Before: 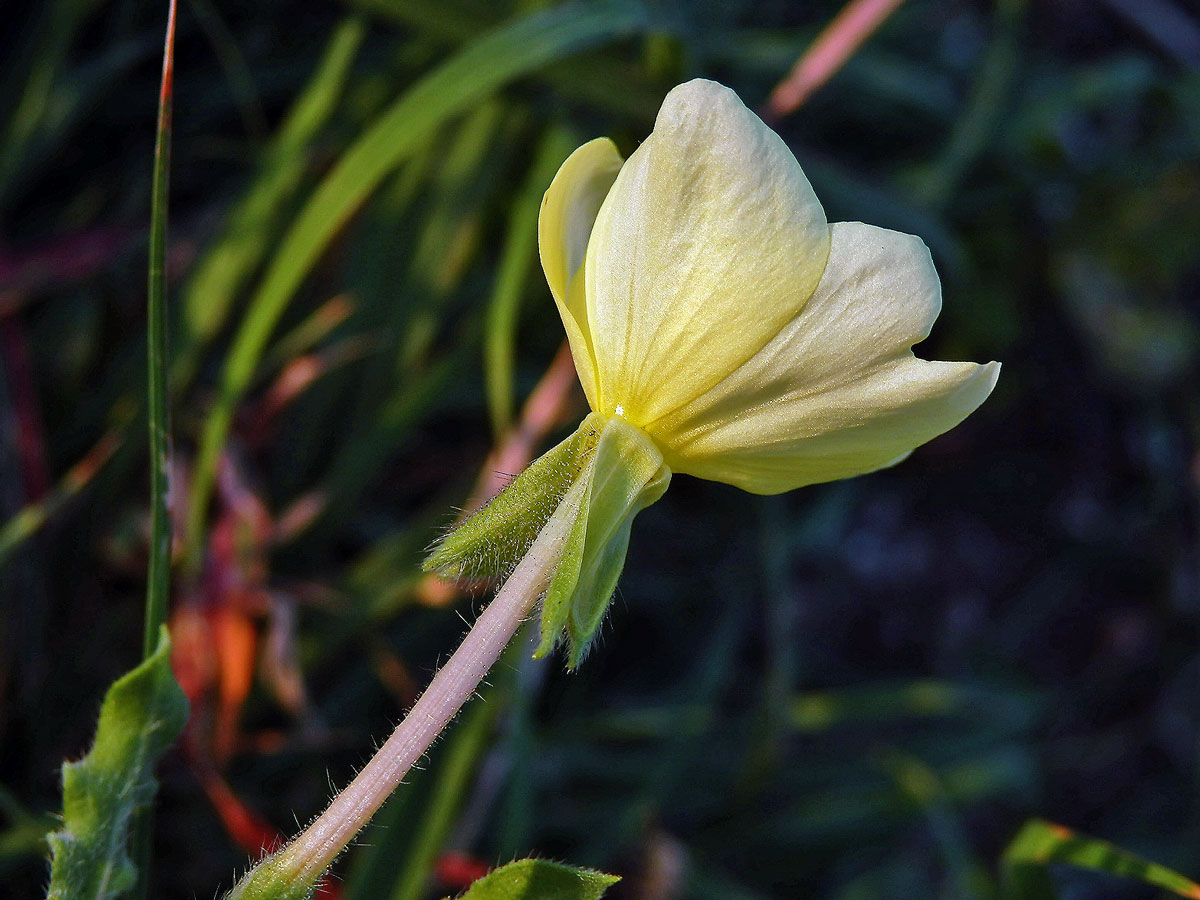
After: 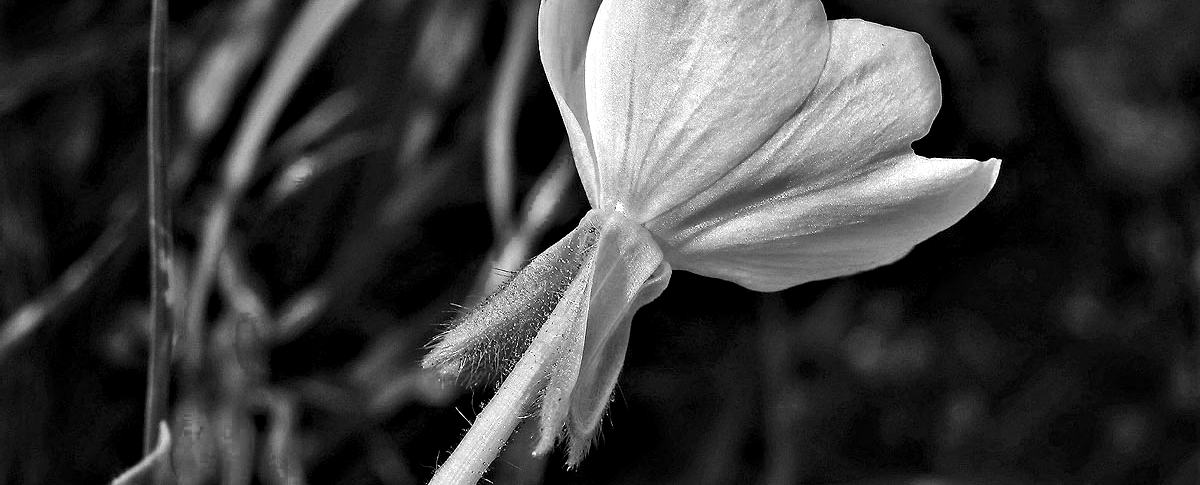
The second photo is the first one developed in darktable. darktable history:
color zones: curves: ch0 [(0.002, 0.589) (0.107, 0.484) (0.146, 0.249) (0.217, 0.352) (0.309, 0.525) (0.39, 0.404) (0.455, 0.169) (0.597, 0.055) (0.724, 0.212) (0.775, 0.691) (0.869, 0.571) (1, 0.587)]; ch1 [(0, 0) (0.143, 0) (0.286, 0) (0.429, 0) (0.571, 0) (0.714, 0) (0.857, 0)]
crop and rotate: top 22.598%, bottom 23.468%
contrast equalizer: y [[0.6 ×6], [0.55 ×6], [0 ×6], [0 ×6], [0 ×6]]
